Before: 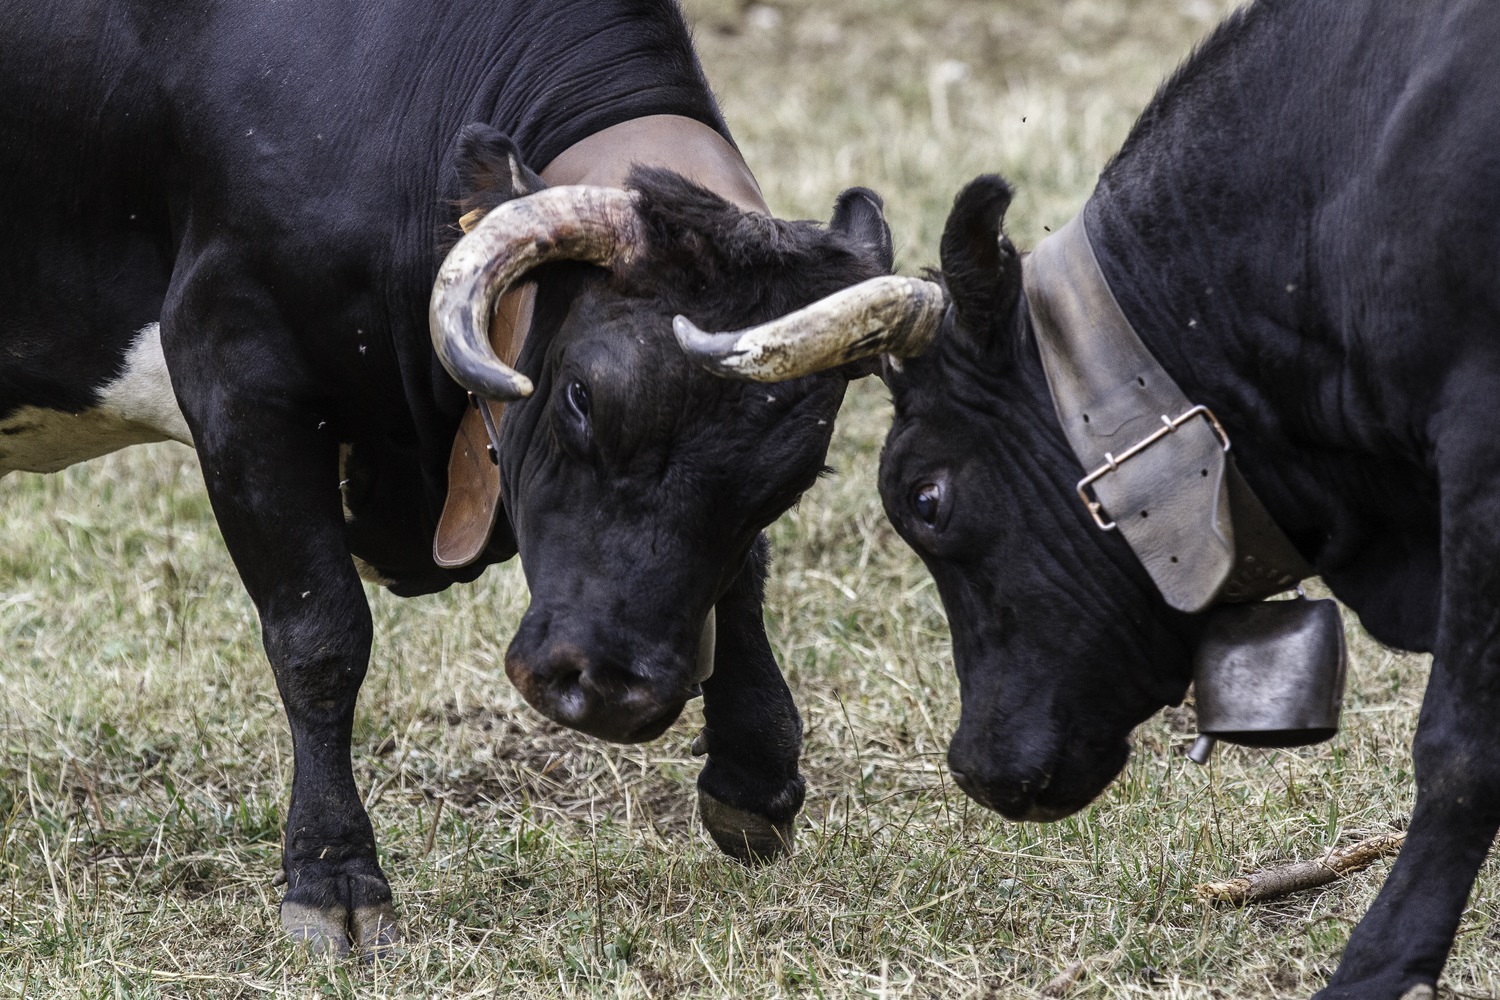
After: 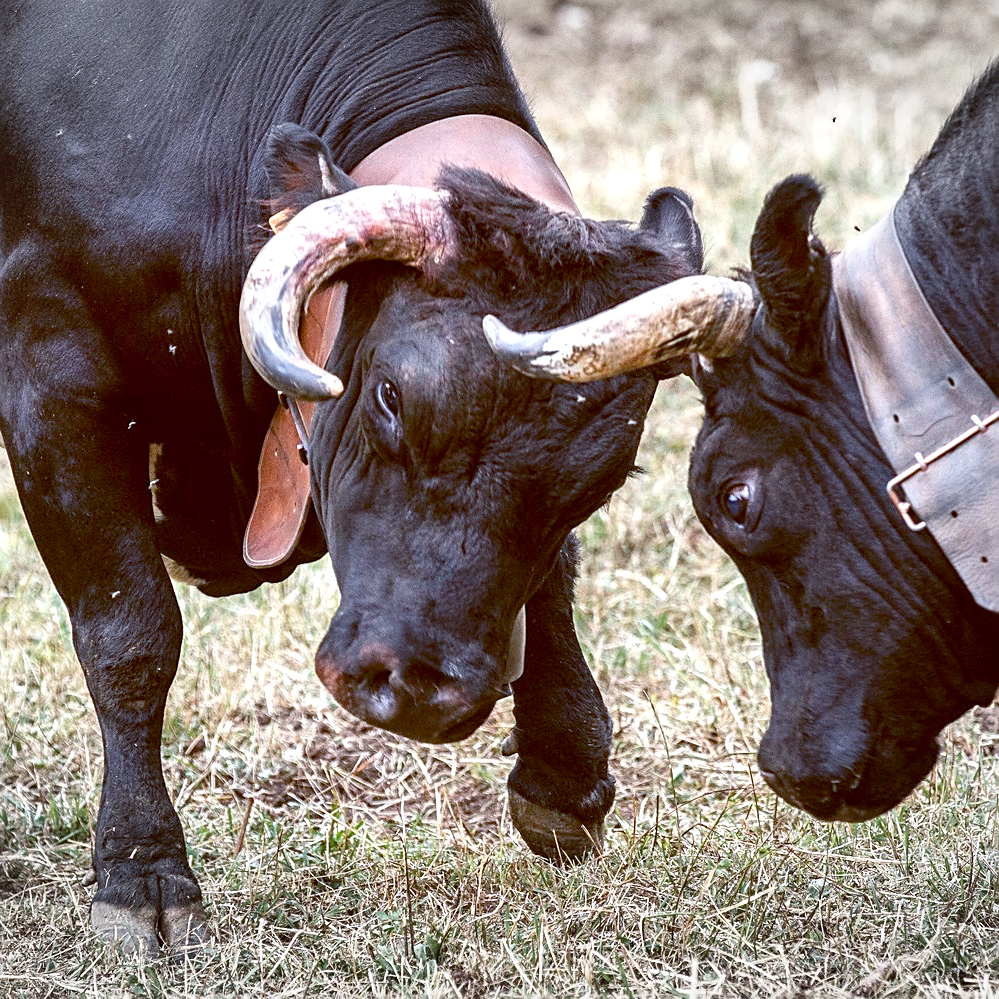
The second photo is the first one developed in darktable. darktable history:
exposure: exposure 0.636 EV, compensate highlight preservation false
crop and rotate: left 12.673%, right 20.66%
contrast brightness saturation: saturation -0.05
sharpen: on, module defaults
vignetting: fall-off start 100%, brightness -0.282, width/height ratio 1.31
color balance: lift [1, 1.015, 1.004, 0.985], gamma [1, 0.958, 0.971, 1.042], gain [1, 0.956, 0.977, 1.044]
shadows and highlights: soften with gaussian
